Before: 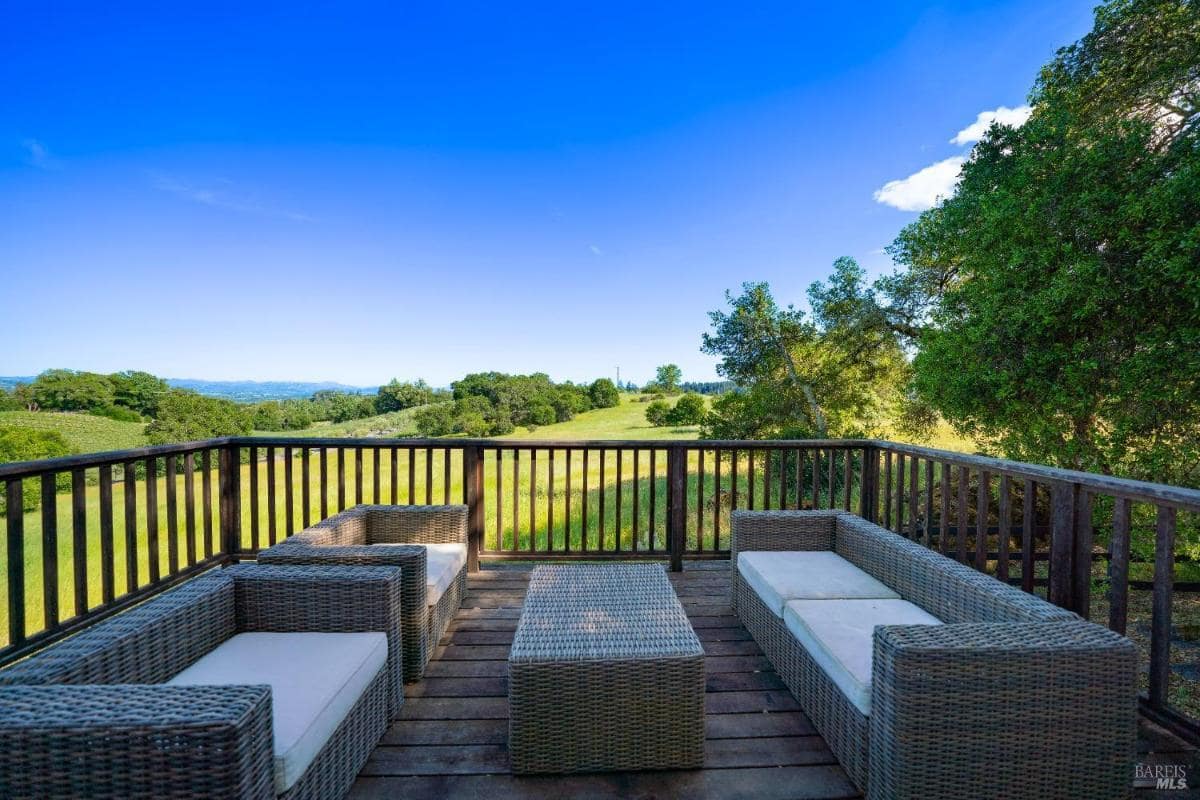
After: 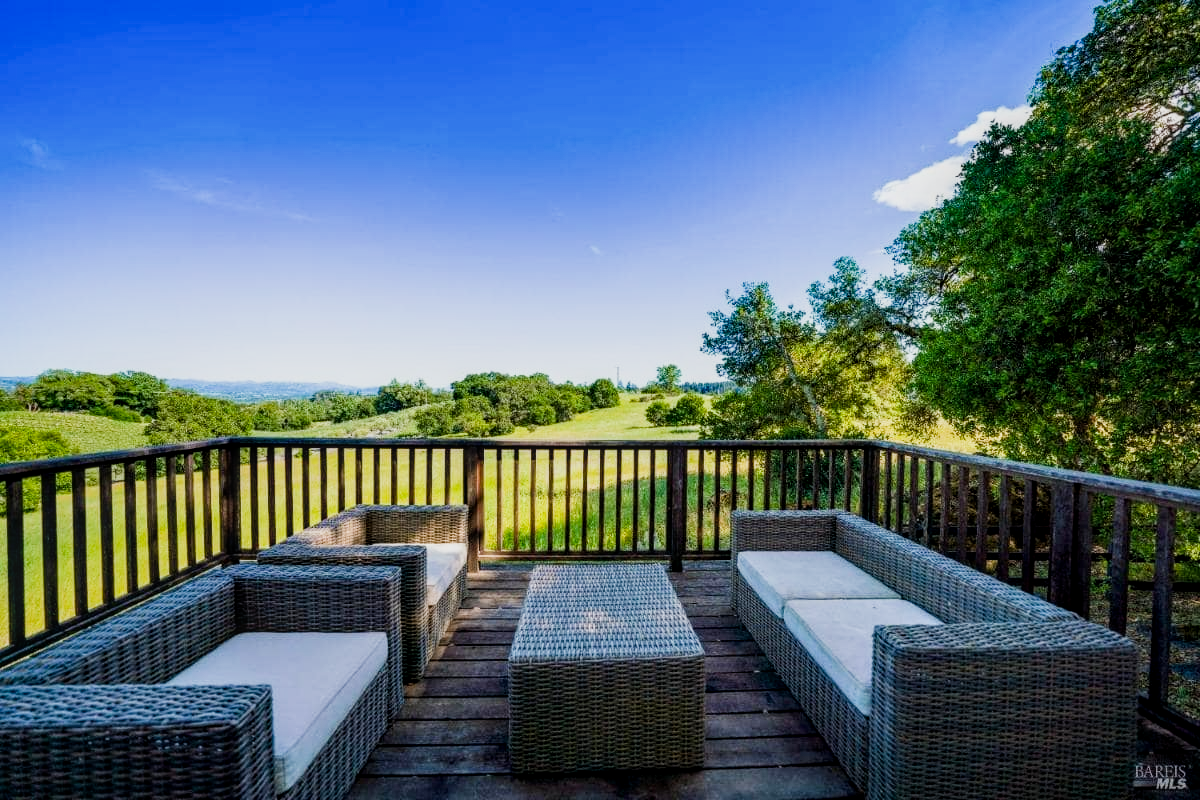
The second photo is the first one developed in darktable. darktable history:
local contrast: on, module defaults
sigmoid: contrast 1.54, target black 0
exposure: black level correction 0.001, exposure 0.14 EV, compensate highlight preservation false
